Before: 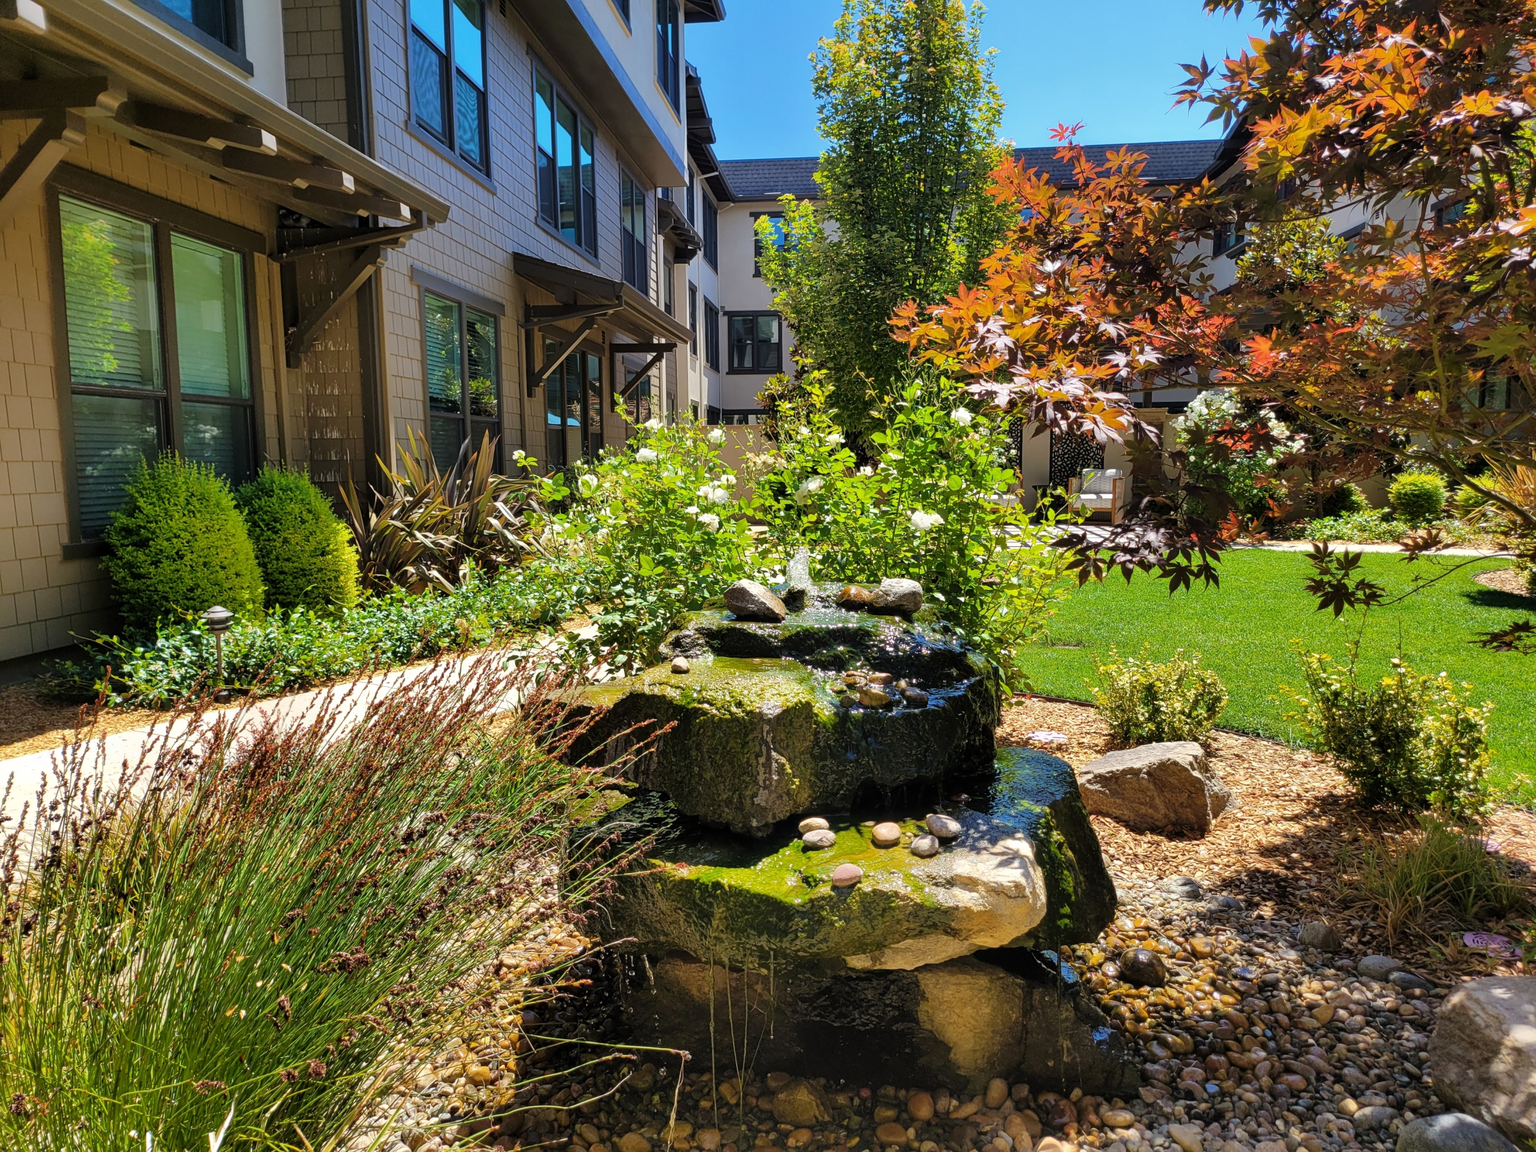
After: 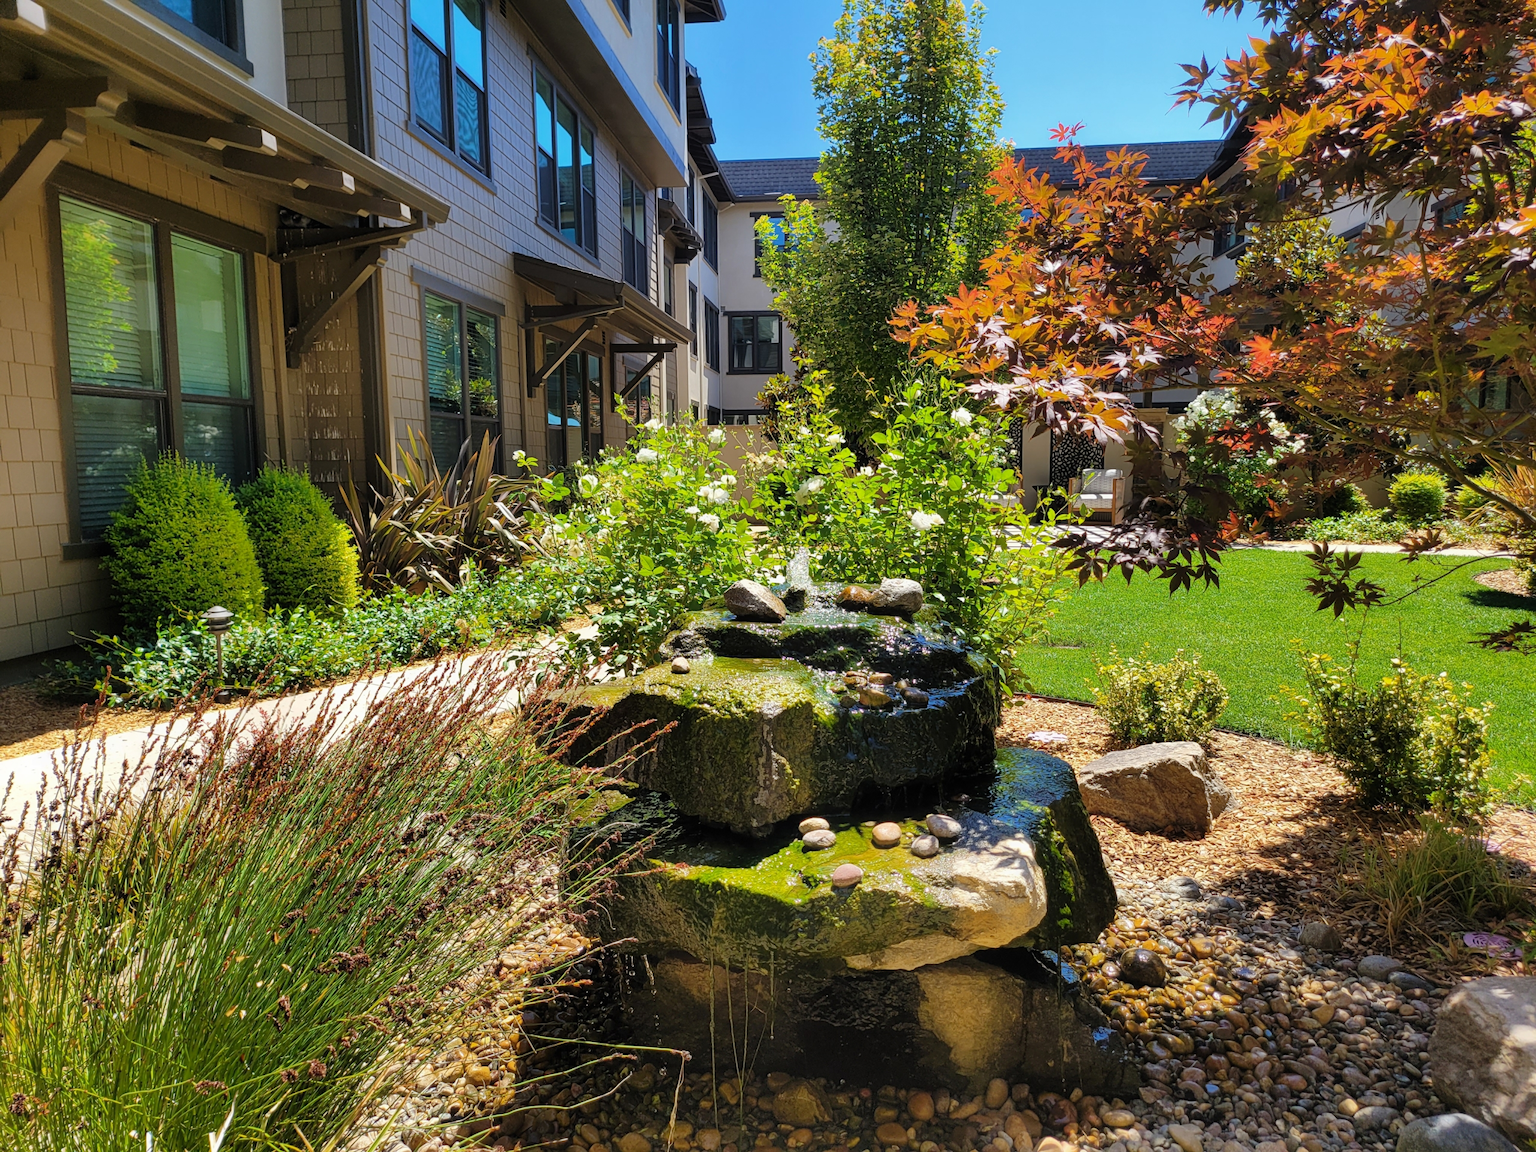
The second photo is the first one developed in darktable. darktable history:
contrast equalizer: y [[0.5, 0.5, 0.544, 0.569, 0.5, 0.5], [0.5 ×6], [0.5 ×6], [0 ×6], [0 ×6]], mix -0.289
